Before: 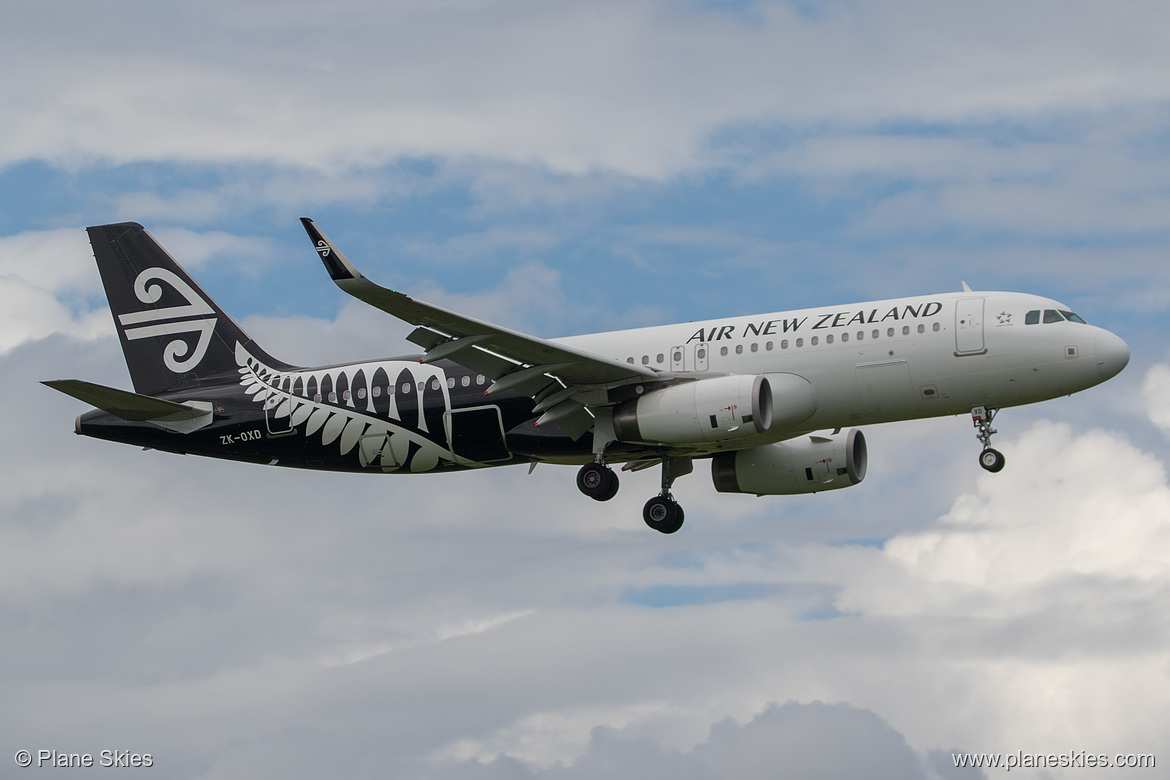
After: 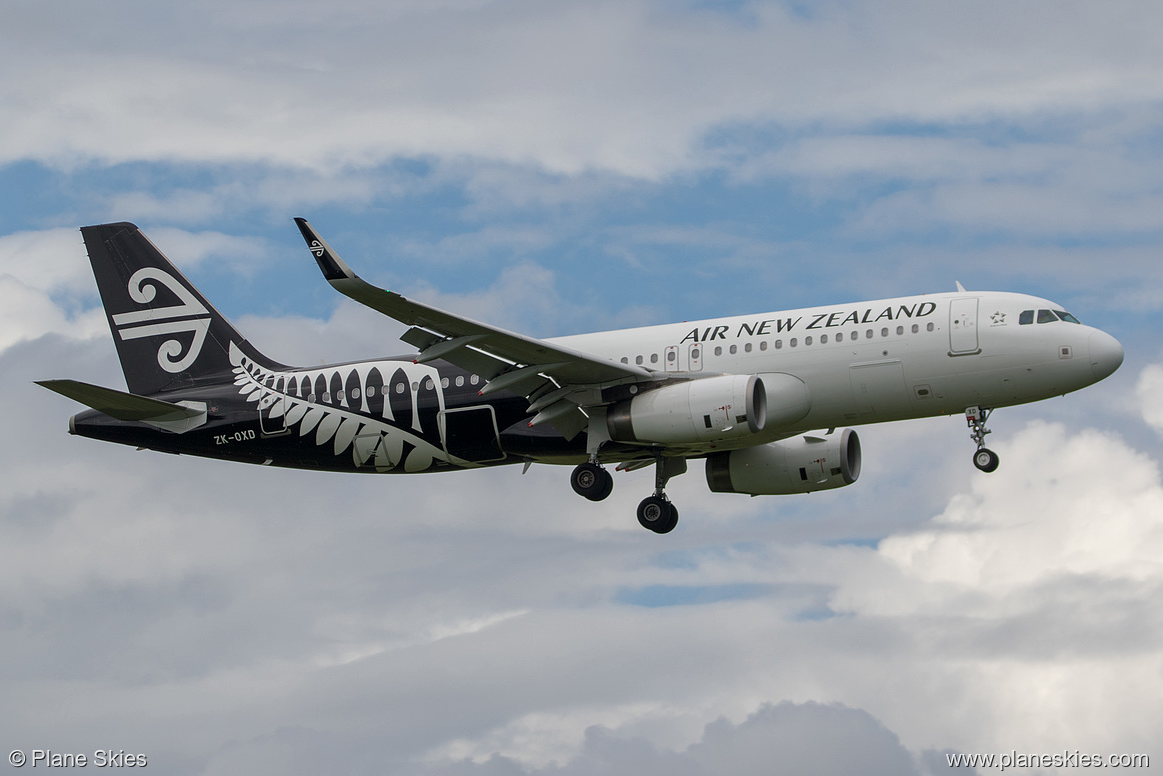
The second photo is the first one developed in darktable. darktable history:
local contrast: mode bilateral grid, contrast 20, coarseness 51, detail 119%, midtone range 0.2
crop and rotate: left 0.547%, top 0.123%, bottom 0.363%
